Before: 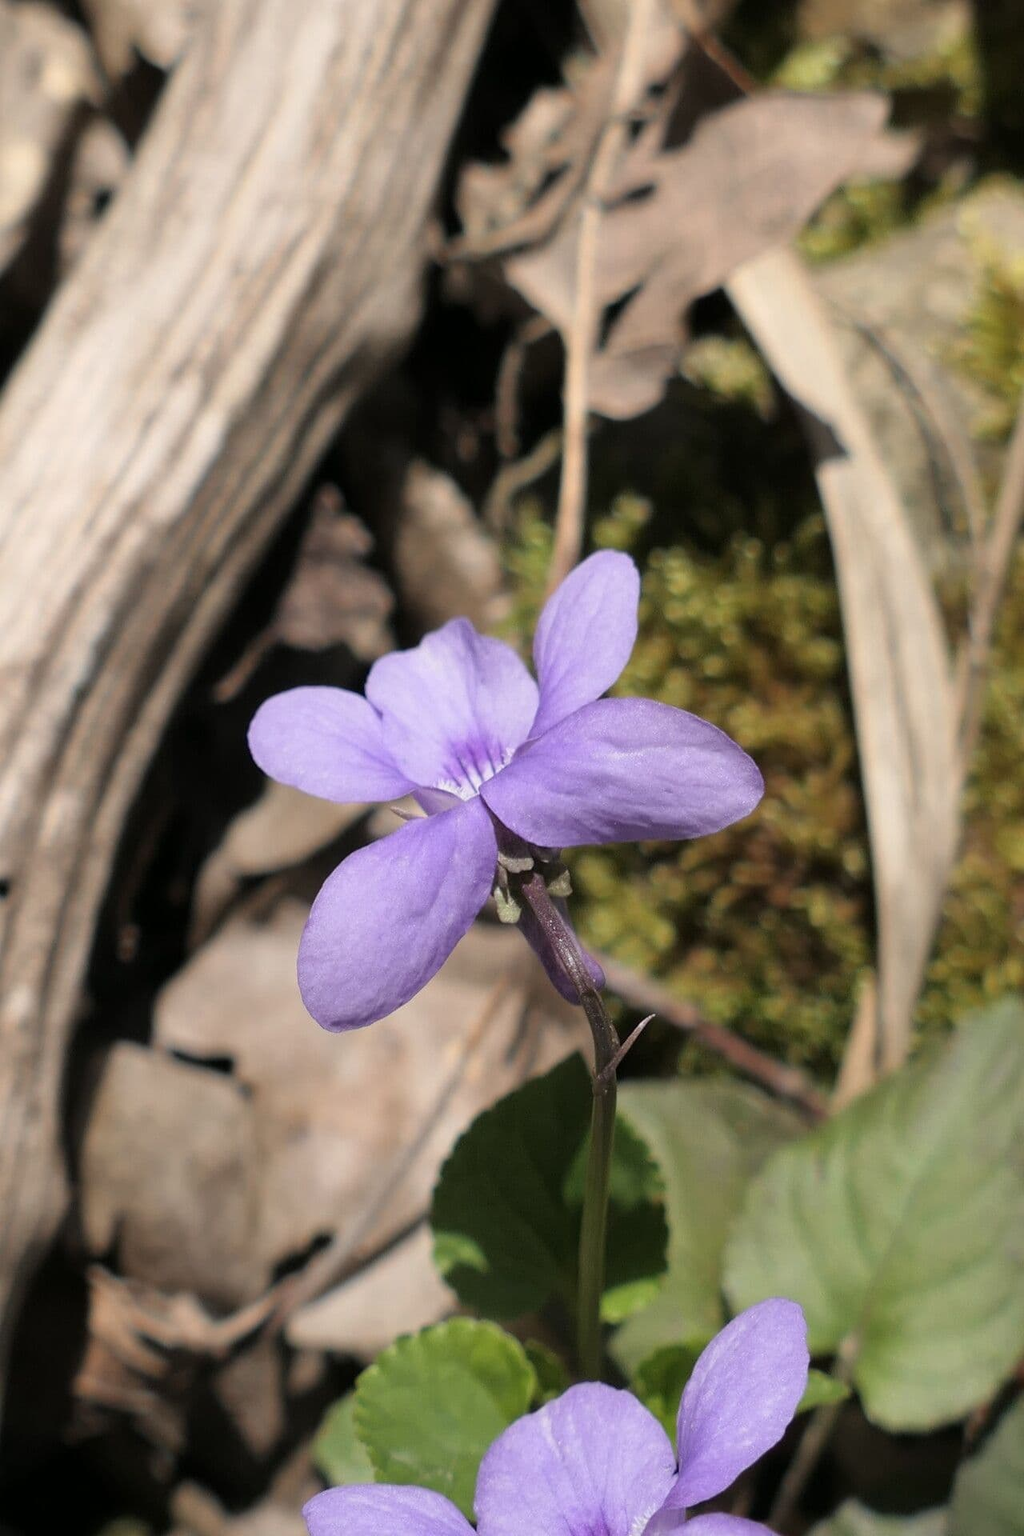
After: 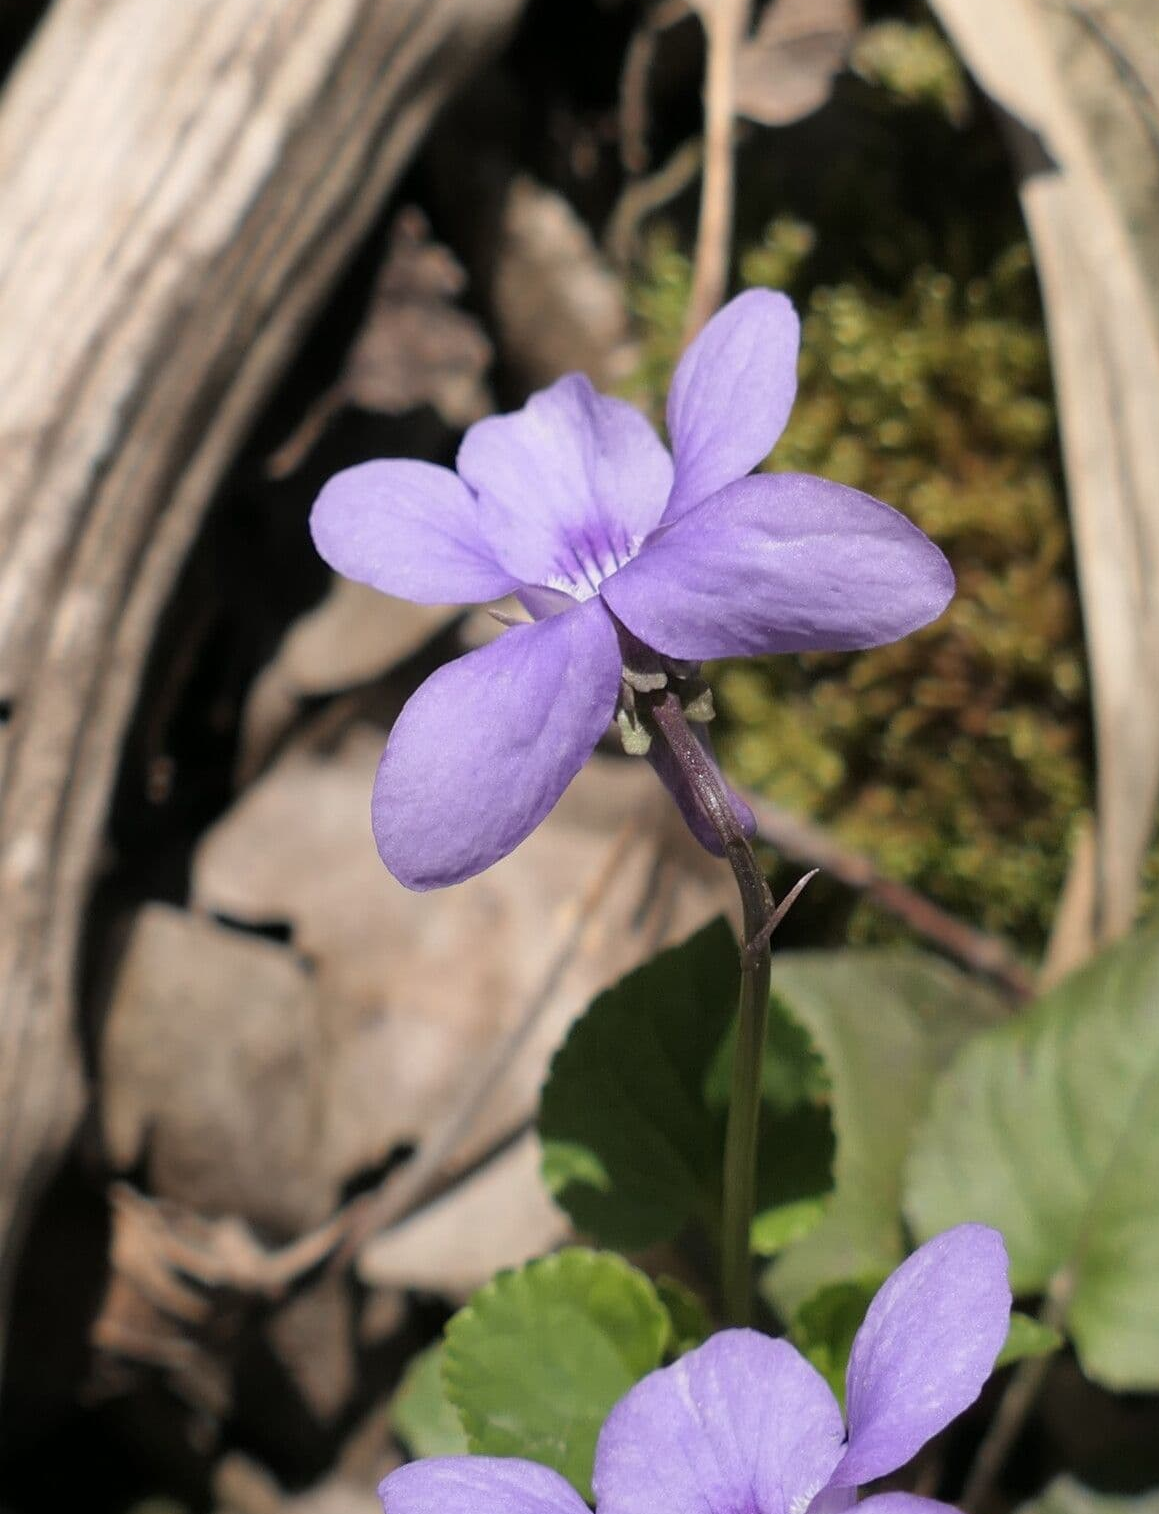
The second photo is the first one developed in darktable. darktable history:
crop: top 20.819%, right 9.426%, bottom 0.311%
